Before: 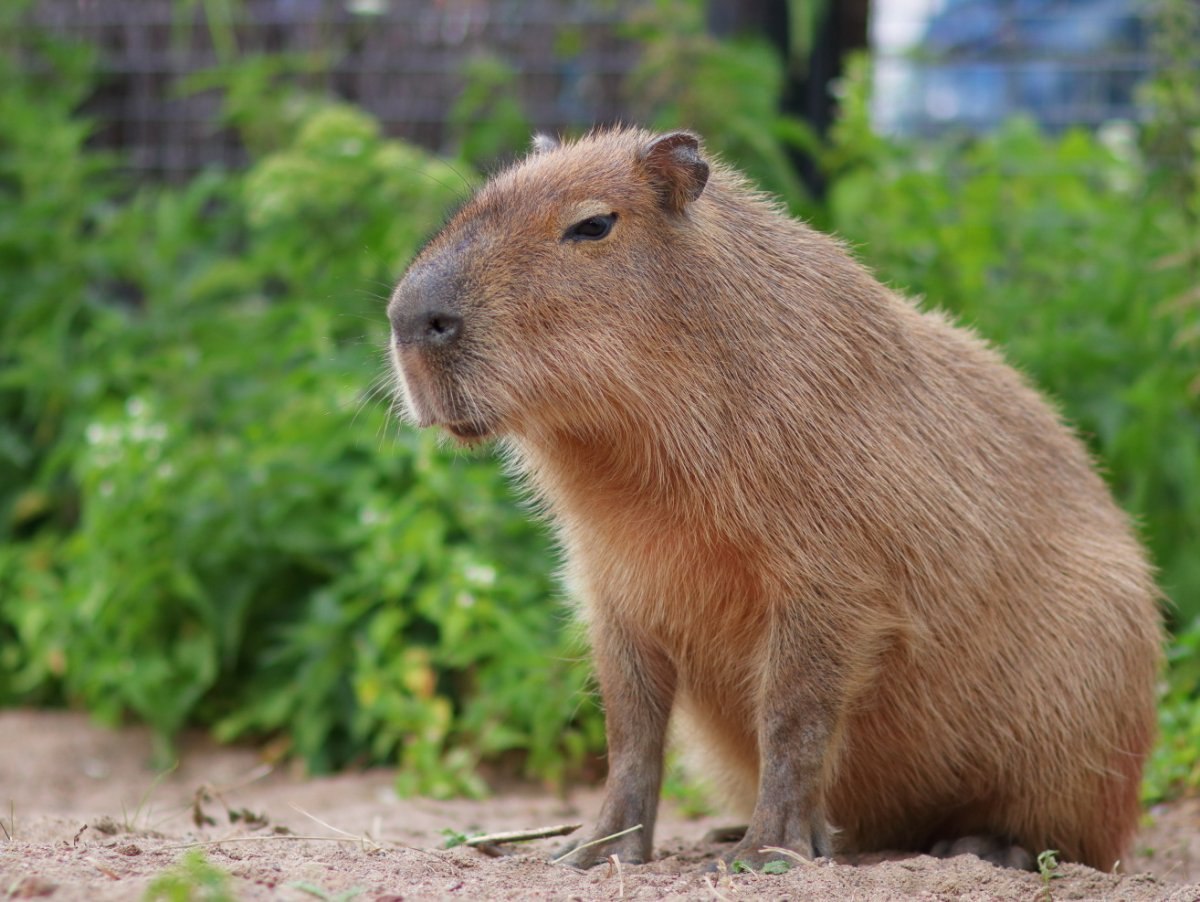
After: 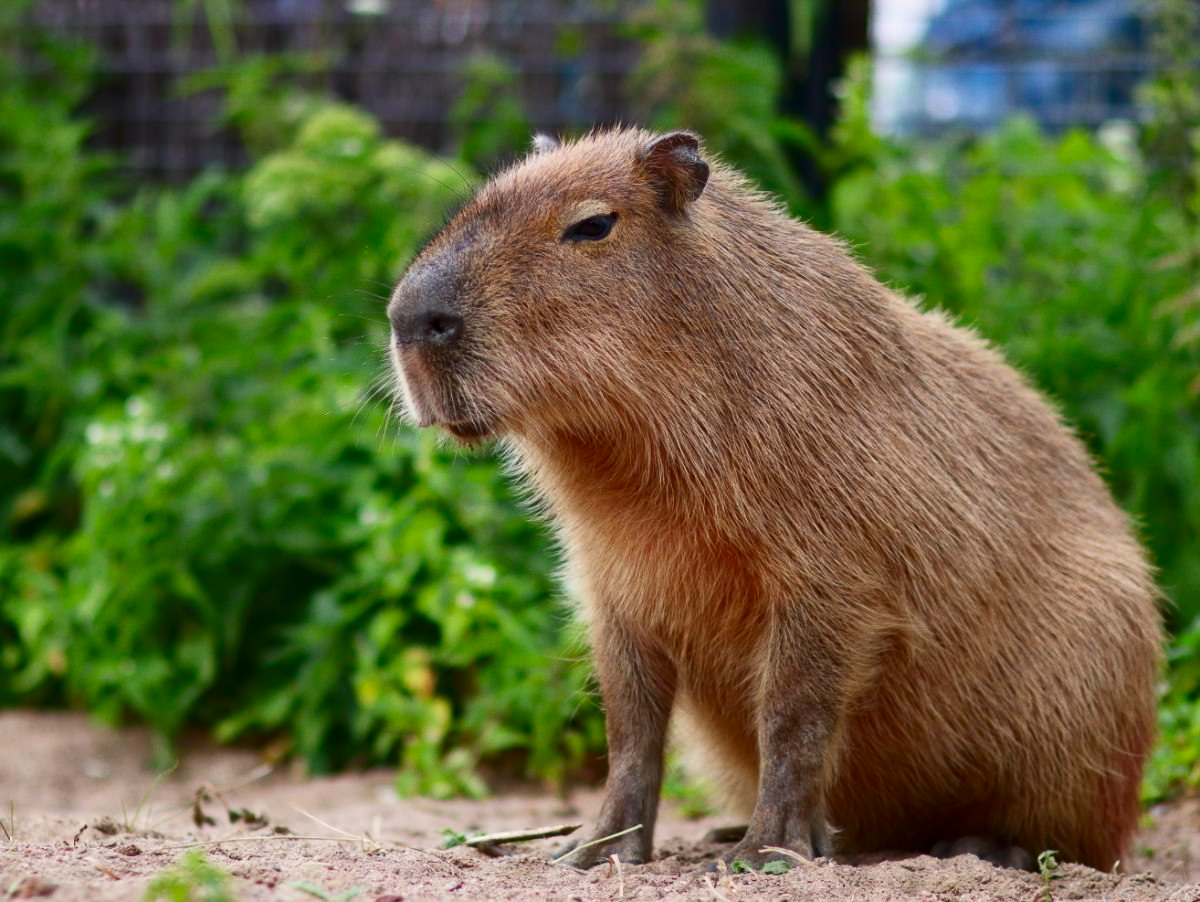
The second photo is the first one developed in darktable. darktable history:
contrast brightness saturation: contrast 0.213, brightness -0.107, saturation 0.206
